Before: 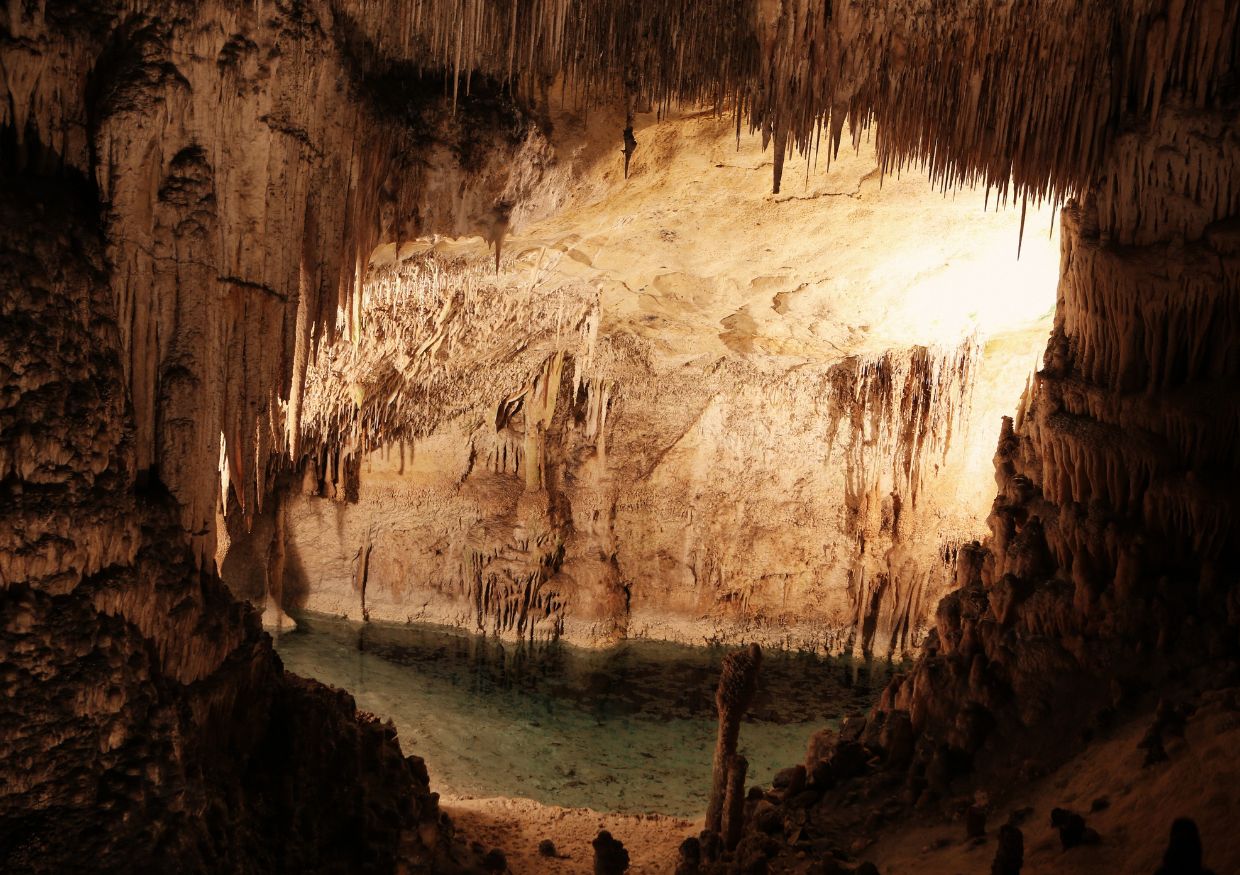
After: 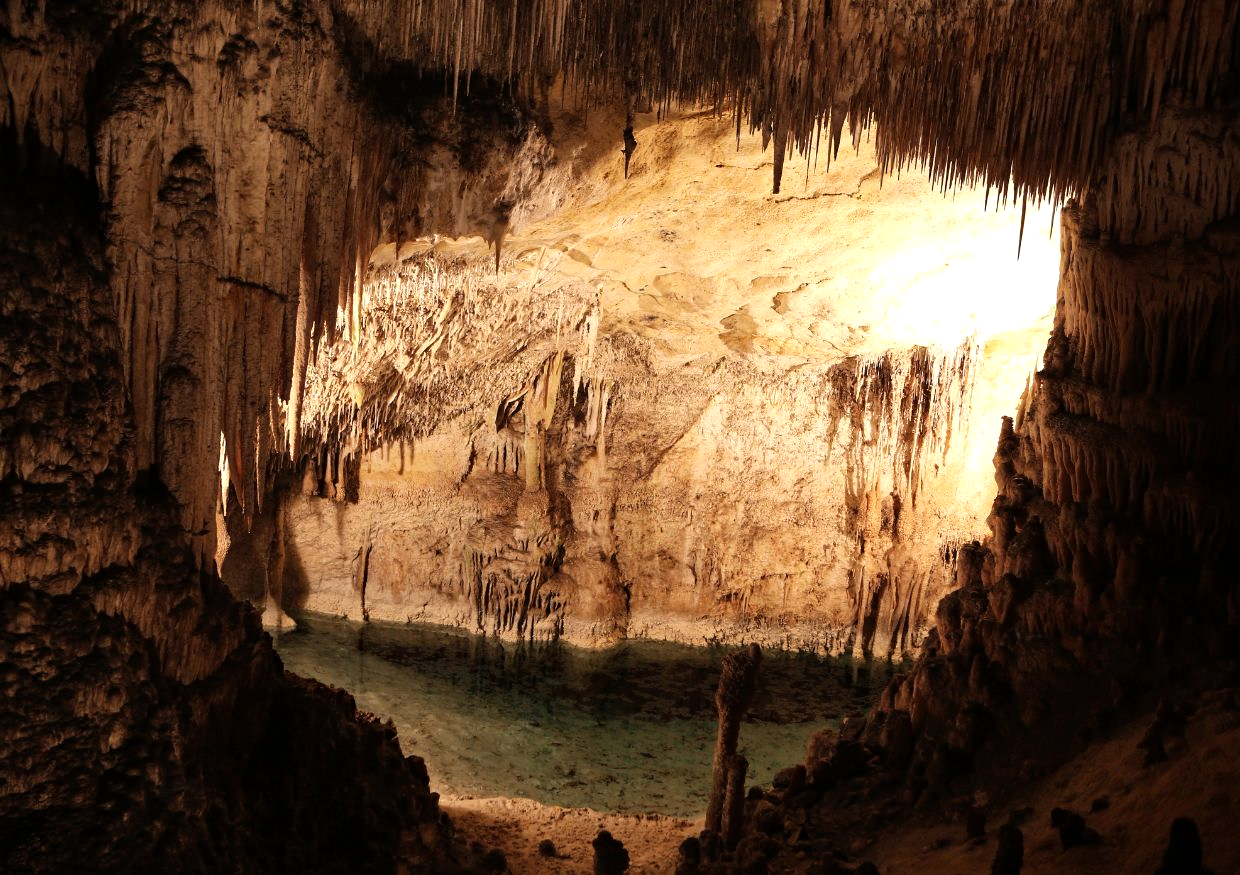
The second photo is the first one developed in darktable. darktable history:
tone equalizer: -8 EV -0.417 EV, -7 EV -0.389 EV, -6 EV -0.333 EV, -5 EV -0.222 EV, -3 EV 0.222 EV, -2 EV 0.333 EV, -1 EV 0.389 EV, +0 EV 0.417 EV, edges refinement/feathering 500, mask exposure compensation -1.57 EV, preserve details no
haze removal: compatibility mode true, adaptive false
